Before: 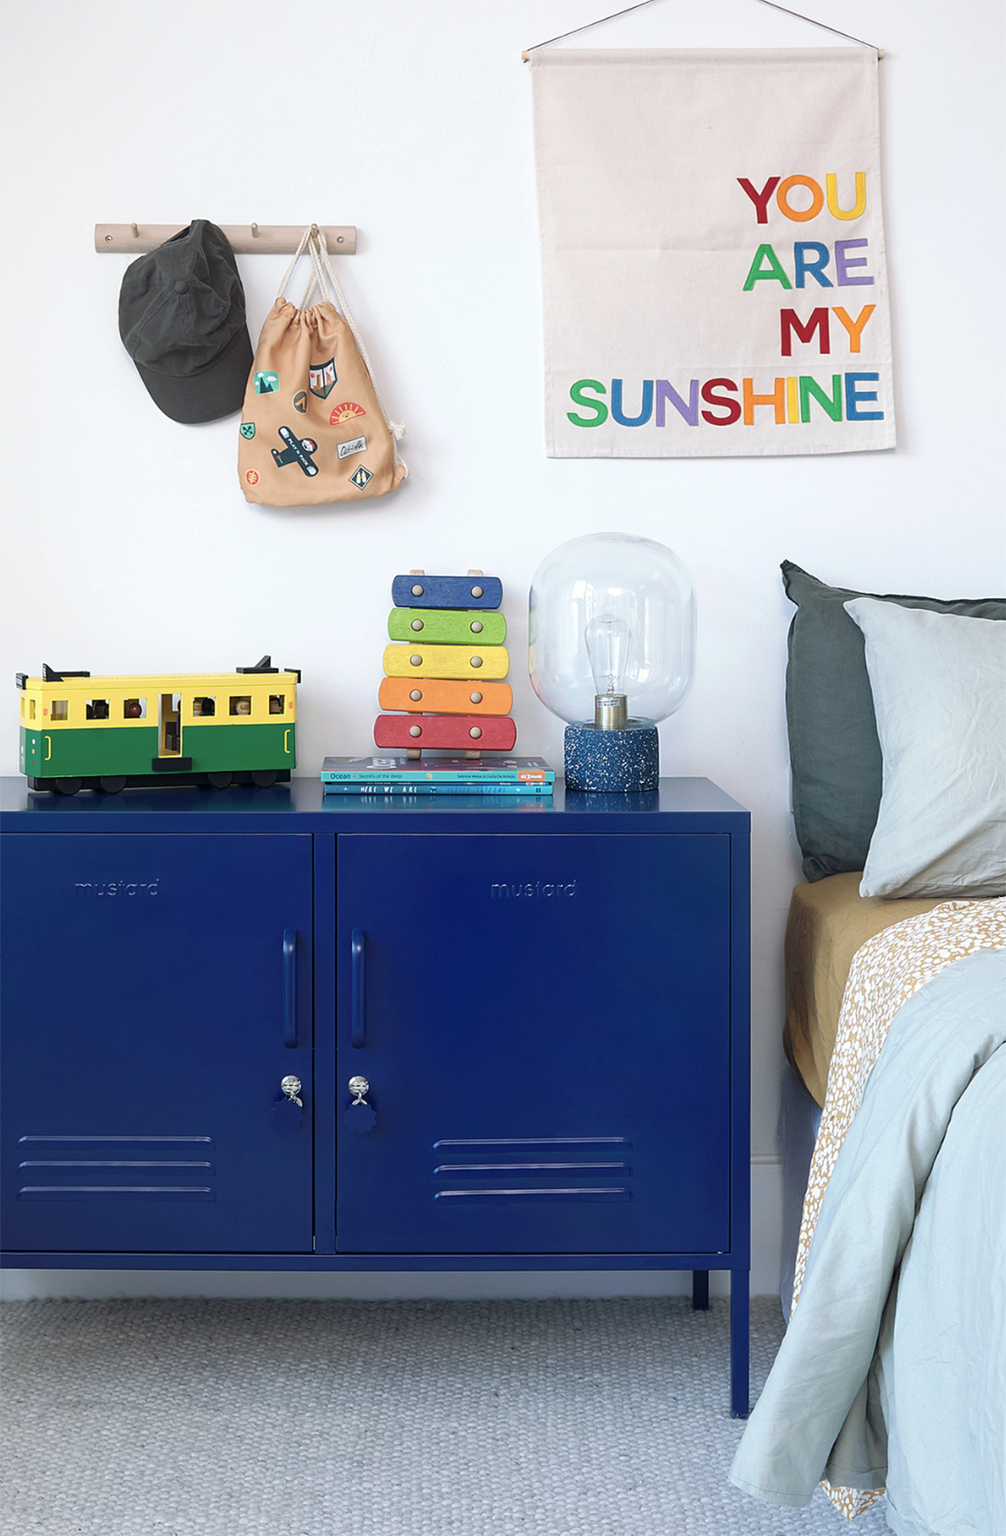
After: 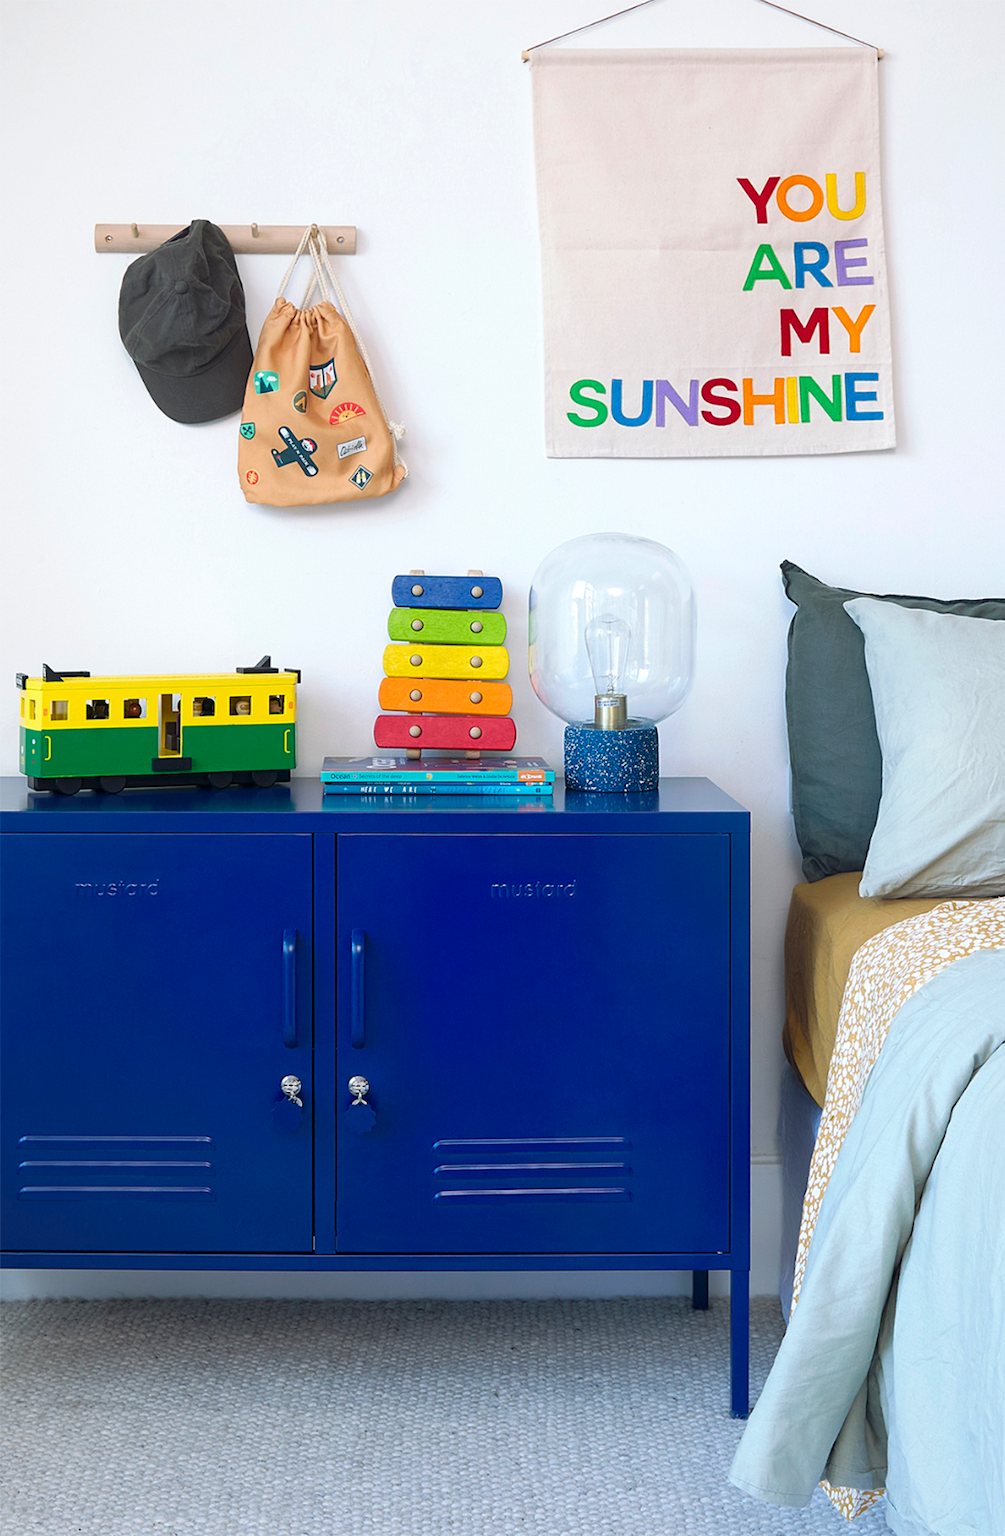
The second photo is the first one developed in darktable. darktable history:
contrast brightness saturation: contrast 0.039, saturation 0.158
color balance rgb: linear chroma grading › global chroma 15.593%, perceptual saturation grading › global saturation 9.642%
